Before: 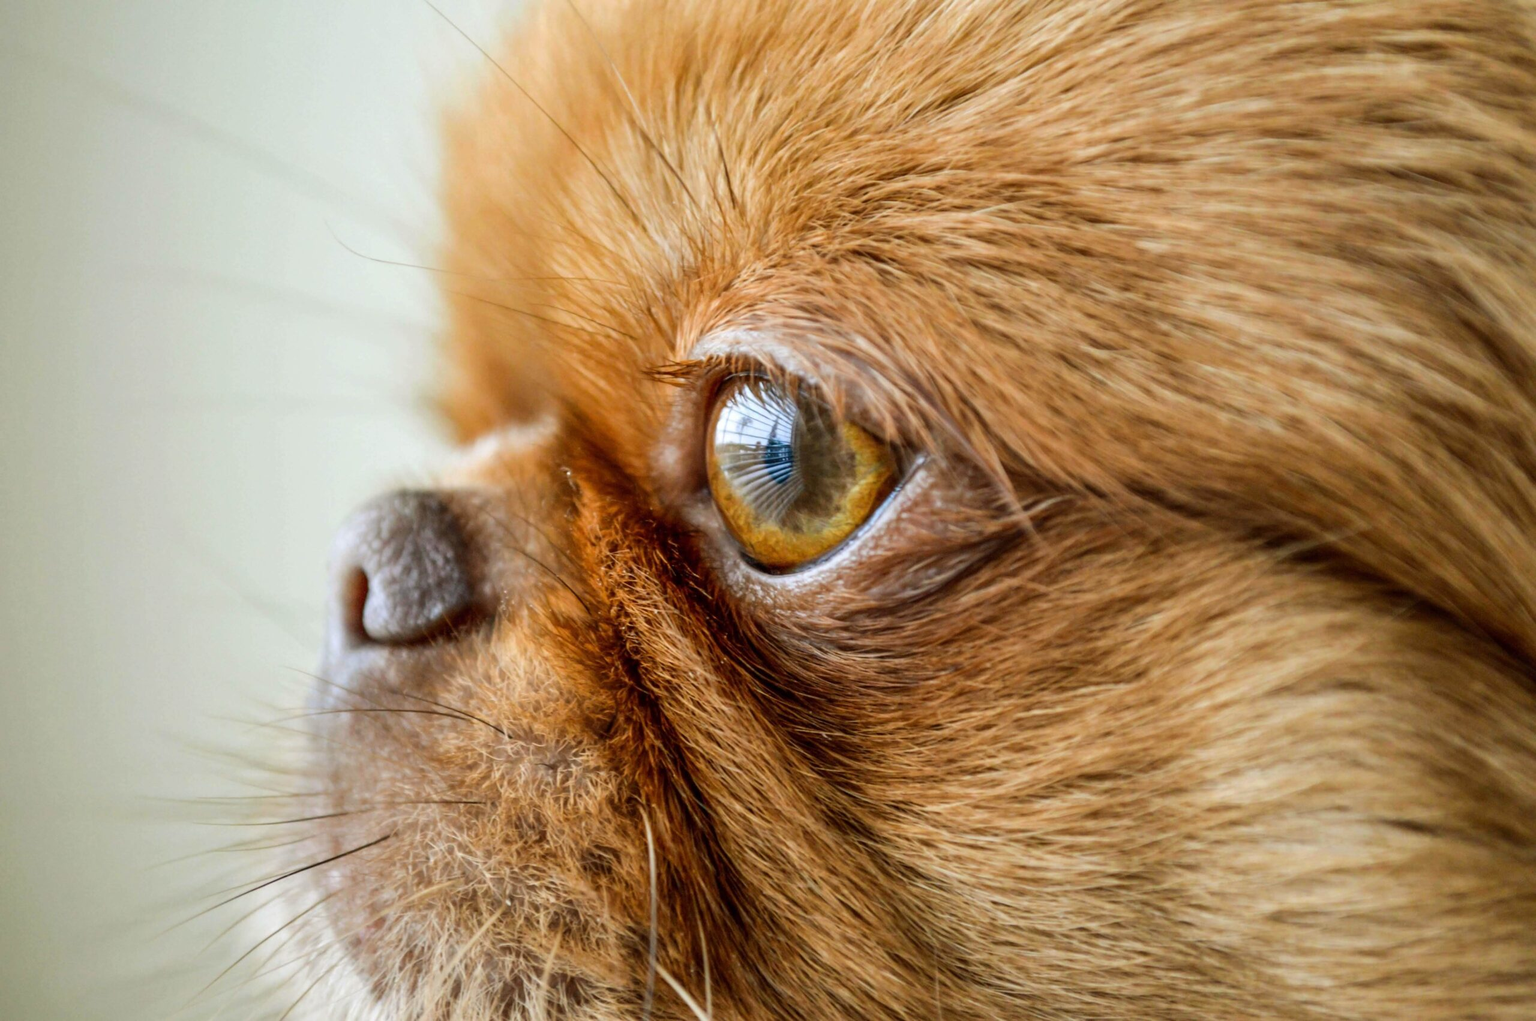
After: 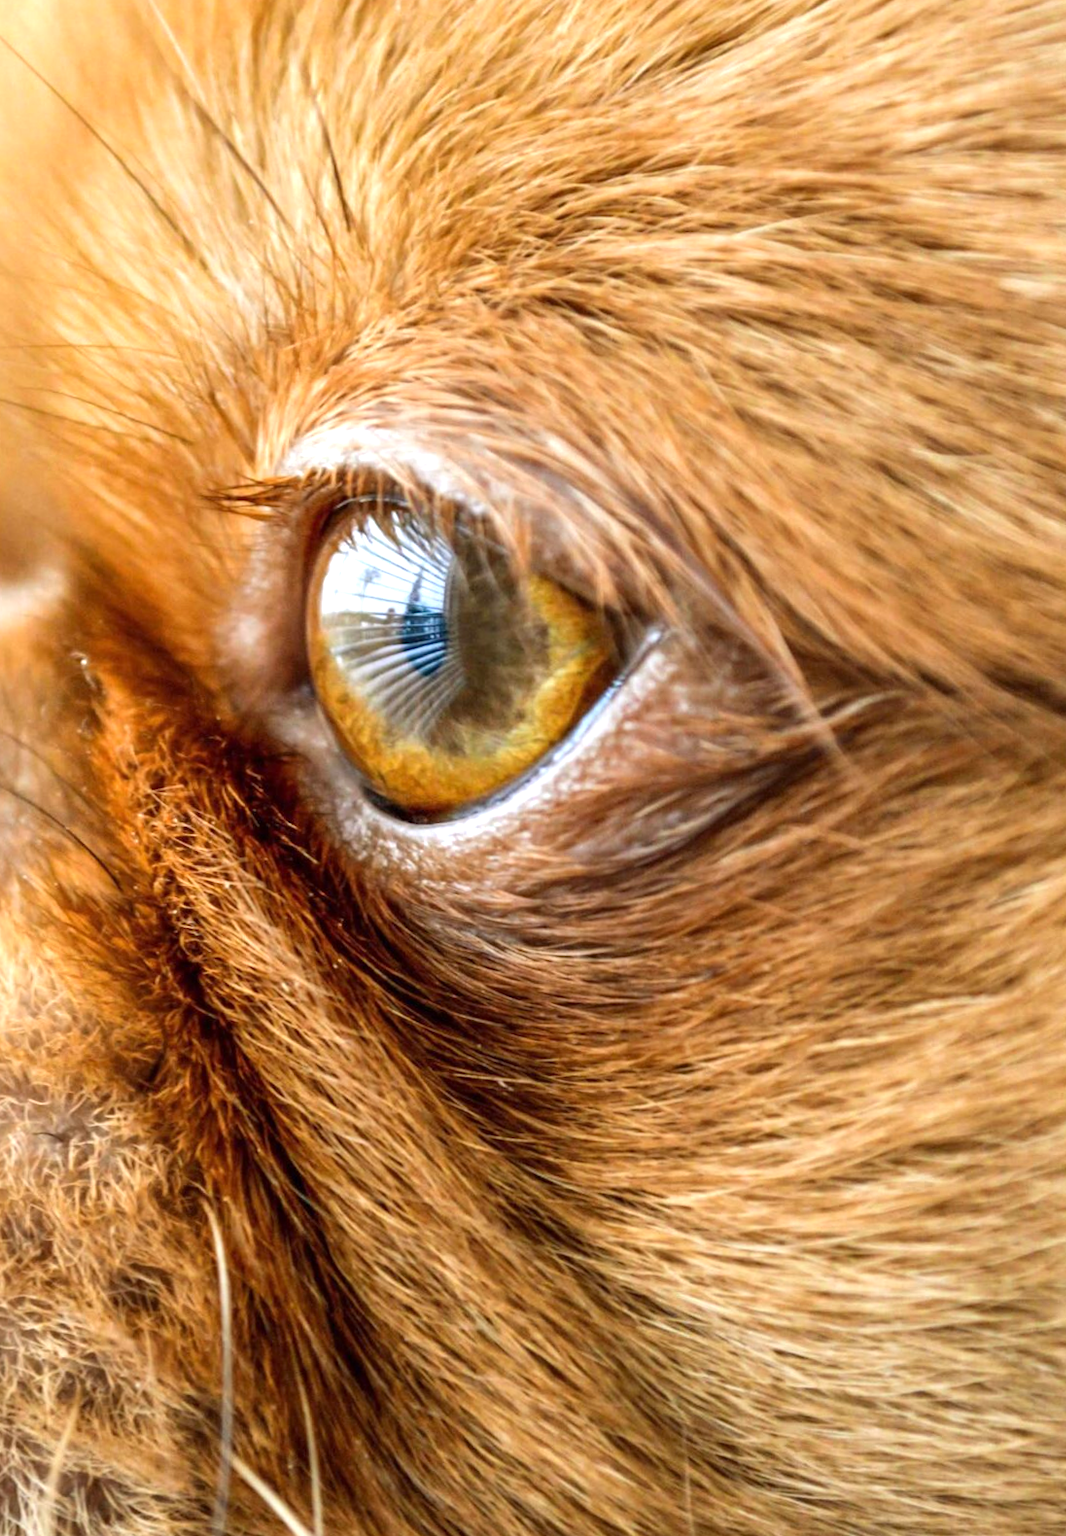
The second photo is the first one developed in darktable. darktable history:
exposure: exposure 0.64 EV, compensate highlight preservation false
white balance: emerald 1
crop: left 33.452%, top 6.025%, right 23.155%
rotate and perspective: rotation -0.45°, automatic cropping original format, crop left 0.008, crop right 0.992, crop top 0.012, crop bottom 0.988
